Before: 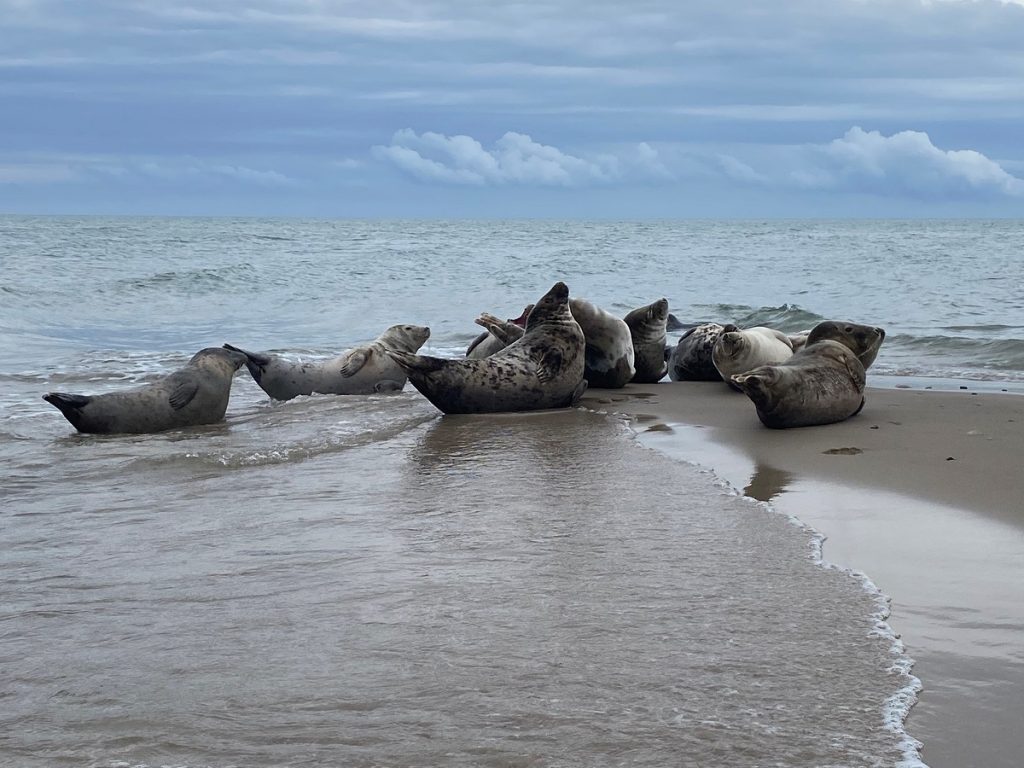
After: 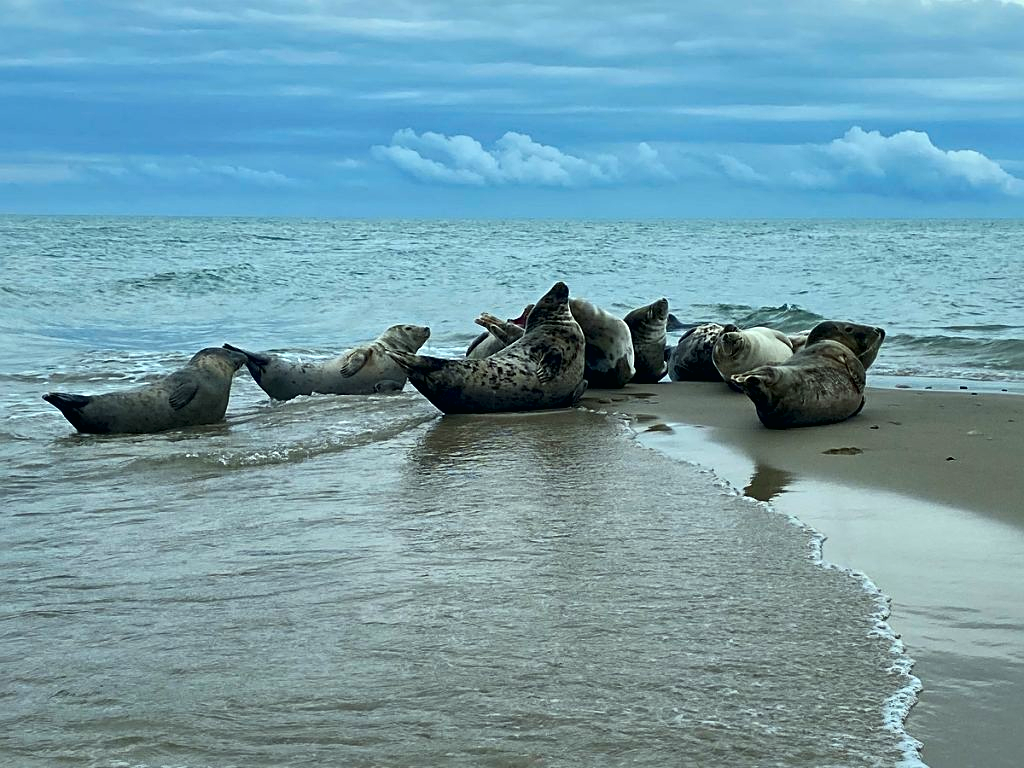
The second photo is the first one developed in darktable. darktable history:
local contrast: mode bilateral grid, contrast 51, coarseness 49, detail 150%, midtone range 0.2
color correction: highlights a* -7.44, highlights b* 1.3, shadows a* -3.61, saturation 1.39
sharpen: radius 2.522, amount 0.334
